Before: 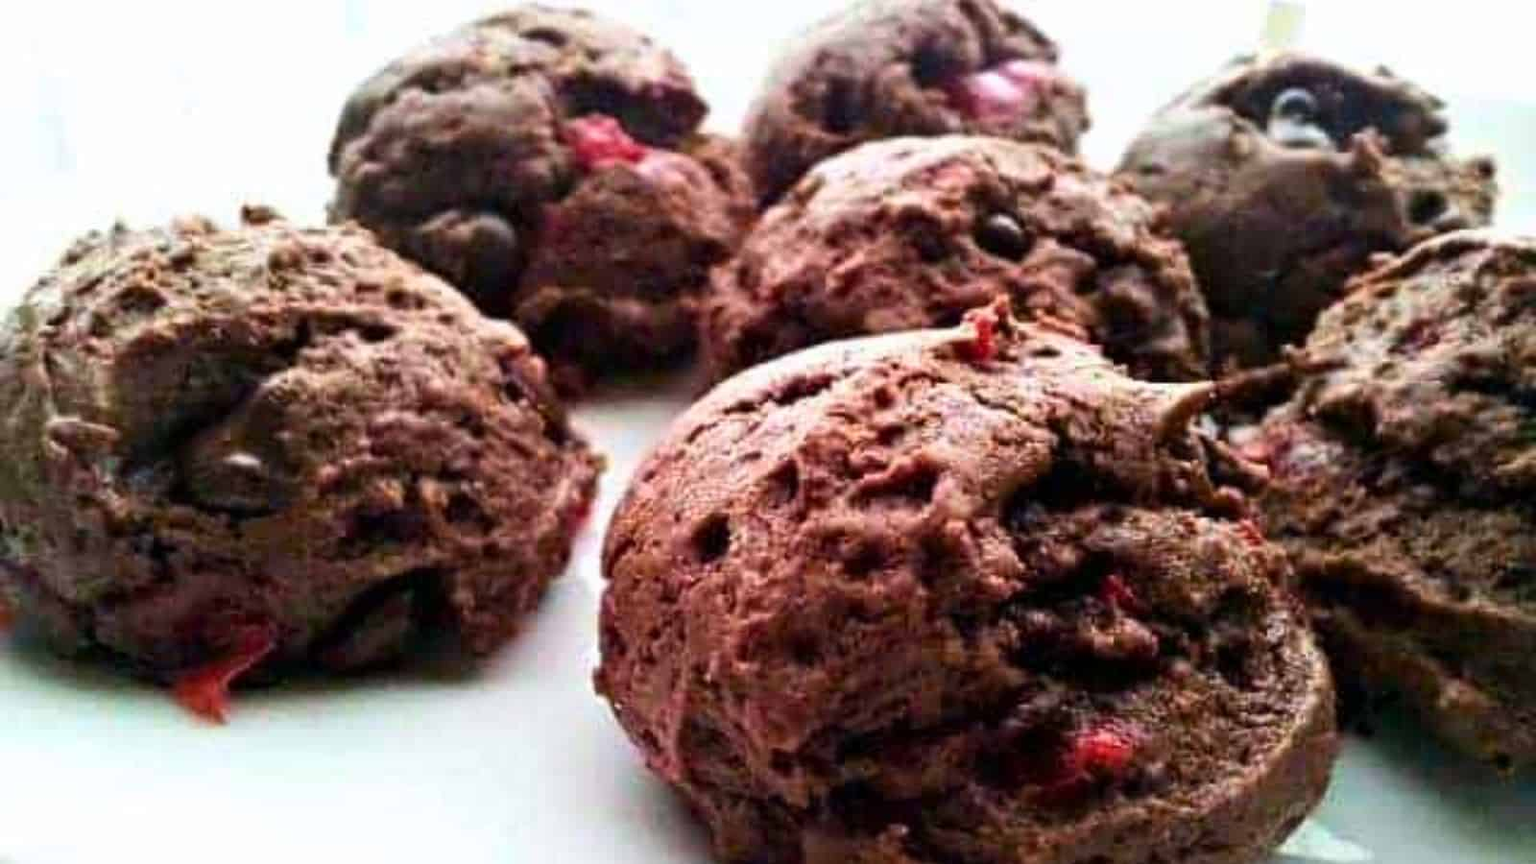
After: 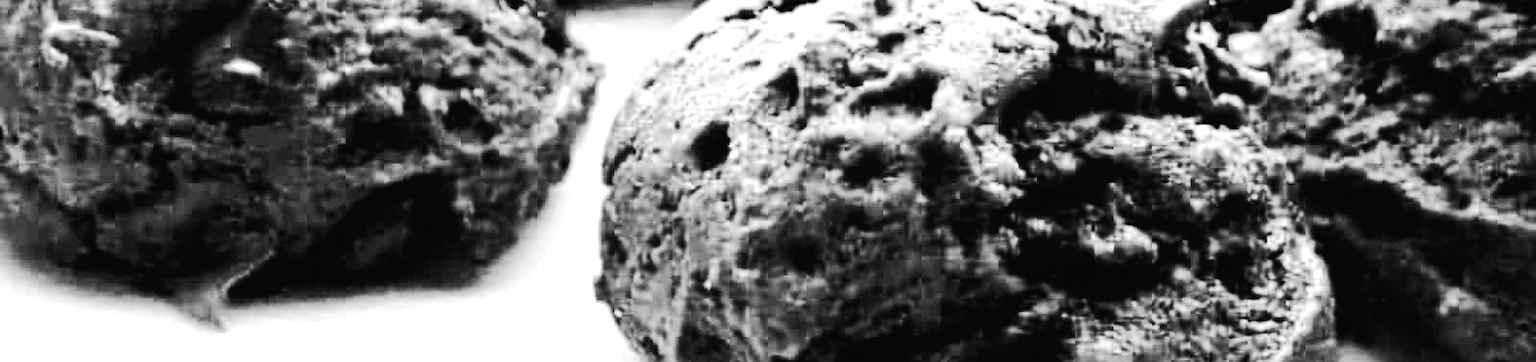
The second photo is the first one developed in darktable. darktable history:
monochrome: a 32, b 64, size 2.3
tone curve: curves: ch0 [(0, 0.017) (0.091, 0.04) (0.296, 0.276) (0.439, 0.482) (0.64, 0.729) (0.785, 0.817) (0.995, 0.917)]; ch1 [(0, 0) (0.384, 0.365) (0.463, 0.447) (0.486, 0.474) (0.503, 0.497) (0.526, 0.52) (0.555, 0.564) (0.578, 0.589) (0.638, 0.66) (0.766, 0.773) (1, 1)]; ch2 [(0, 0) (0.374, 0.344) (0.446, 0.443) (0.501, 0.509) (0.528, 0.522) (0.569, 0.593) (0.61, 0.646) (0.666, 0.688) (1, 1)], color space Lab, independent channels, preserve colors none
exposure: black level correction 0, exposure 0.9 EV, compensate highlight preservation false
crop: top 45.551%, bottom 12.262%
tone equalizer: -8 EV -0.75 EV, -7 EV -0.7 EV, -6 EV -0.6 EV, -5 EV -0.4 EV, -3 EV 0.4 EV, -2 EV 0.6 EV, -1 EV 0.7 EV, +0 EV 0.75 EV, edges refinement/feathering 500, mask exposure compensation -1.57 EV, preserve details no
